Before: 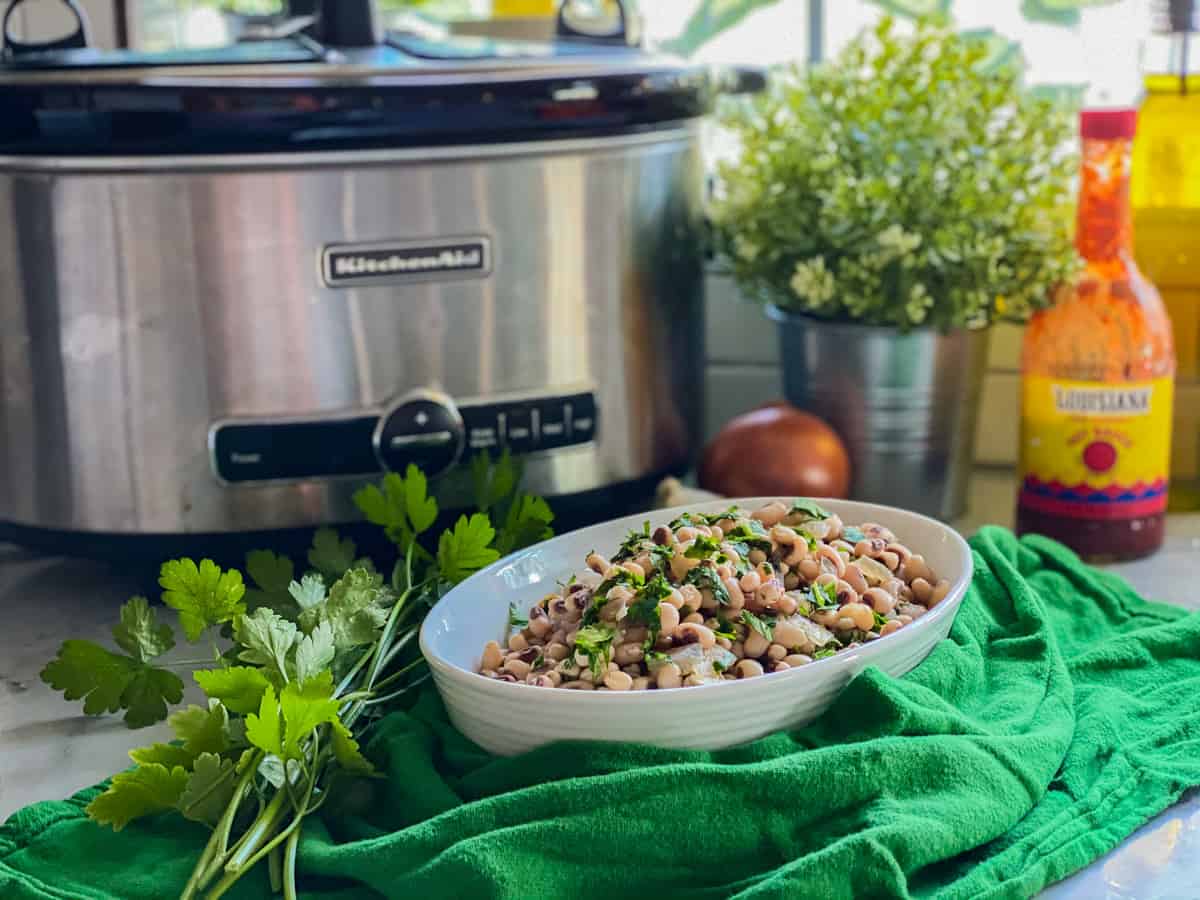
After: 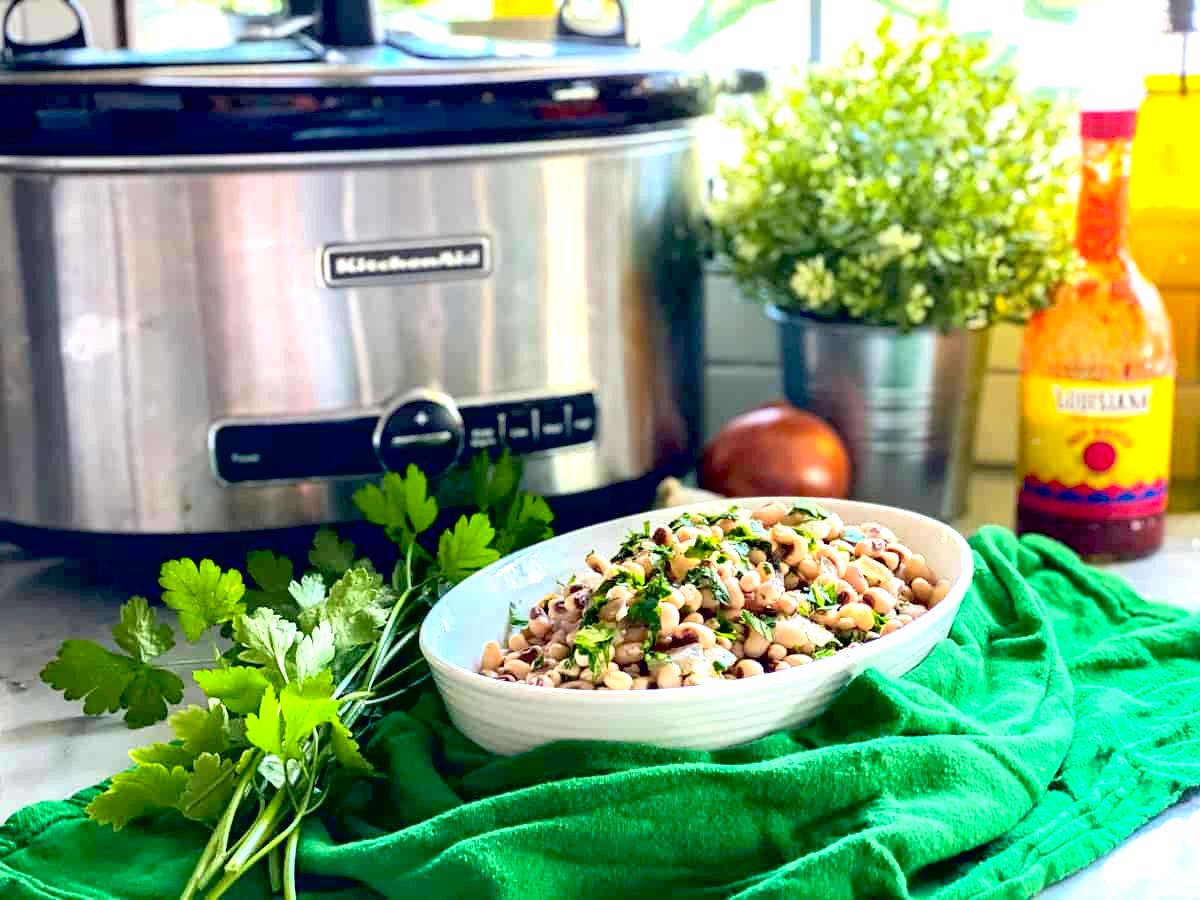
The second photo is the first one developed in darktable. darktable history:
exposure: black level correction 0.011, exposure 1.076 EV, compensate exposure bias true, compensate highlight preservation false
contrast brightness saturation: saturation 0.097
